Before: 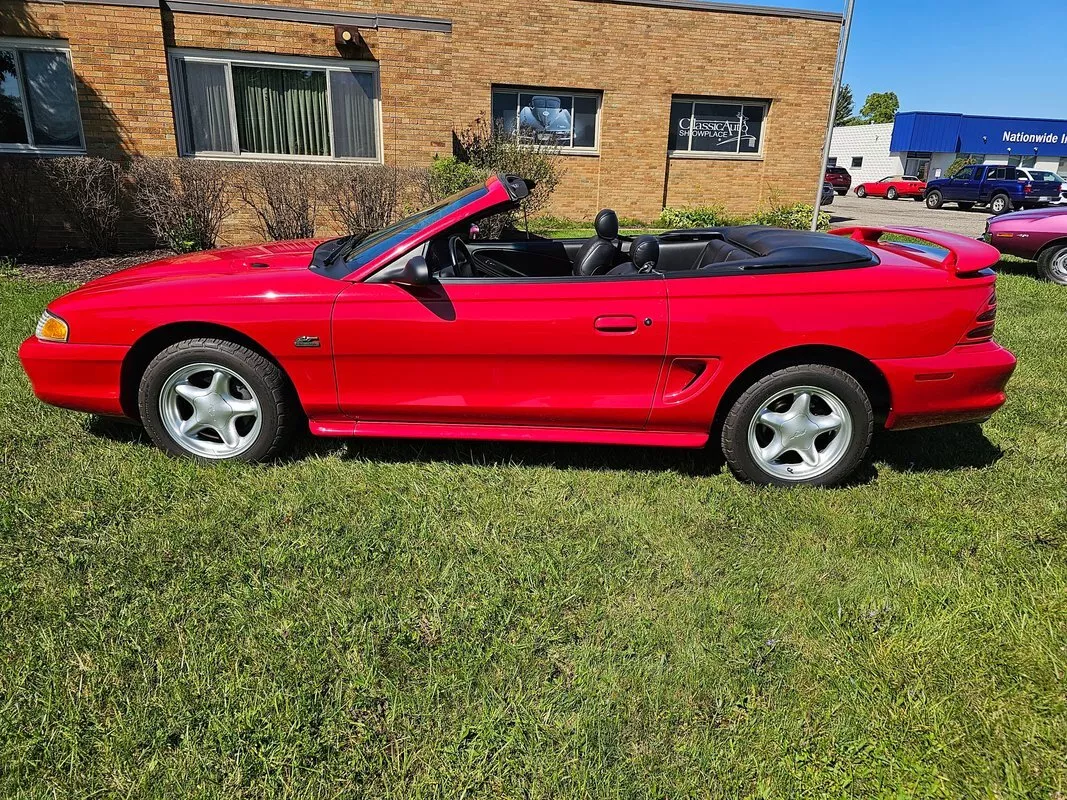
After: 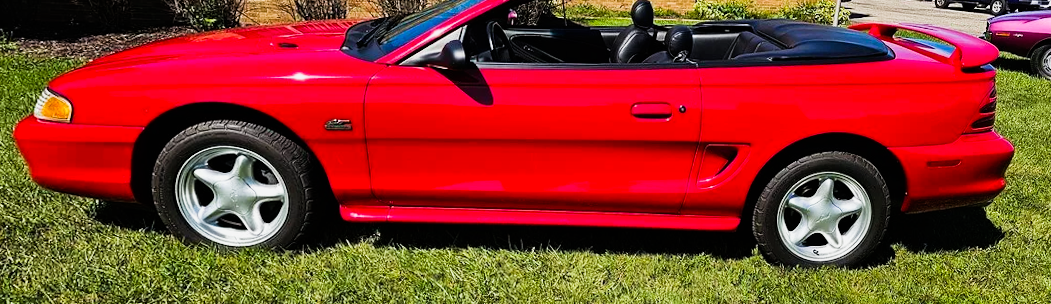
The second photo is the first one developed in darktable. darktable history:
sigmoid: contrast 1.86, skew 0.35
crop and rotate: top 23.84%, bottom 34.294%
rotate and perspective: rotation -0.013°, lens shift (vertical) -0.027, lens shift (horizontal) 0.178, crop left 0.016, crop right 0.989, crop top 0.082, crop bottom 0.918
